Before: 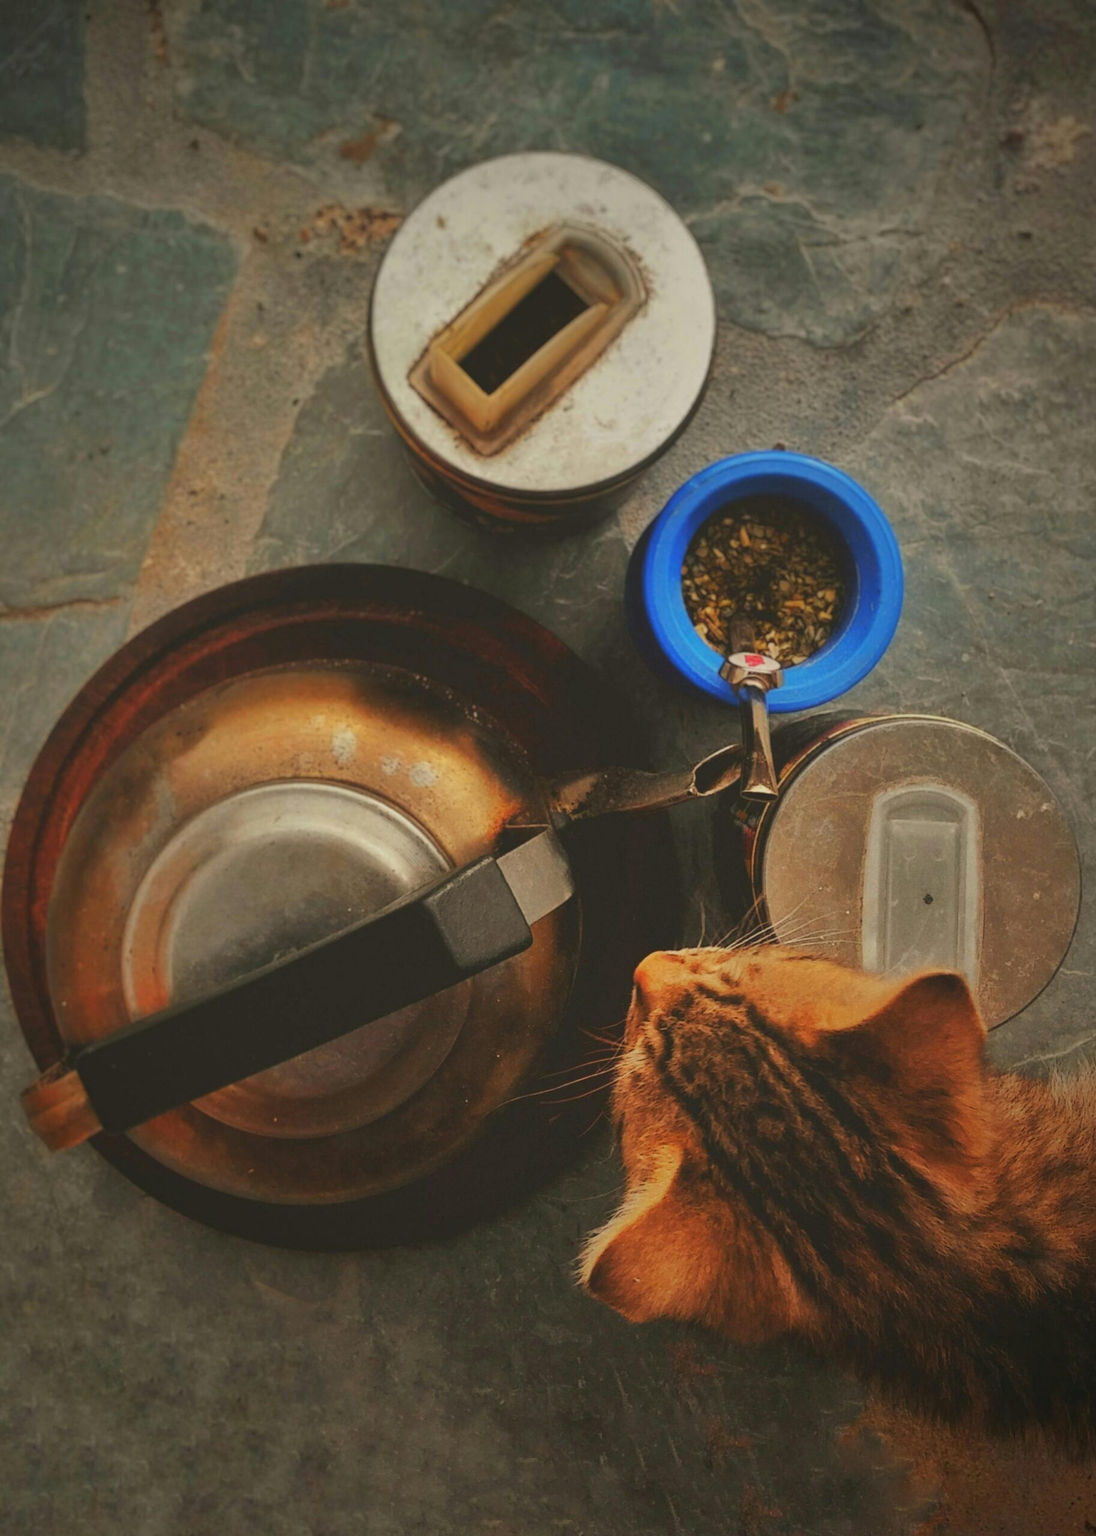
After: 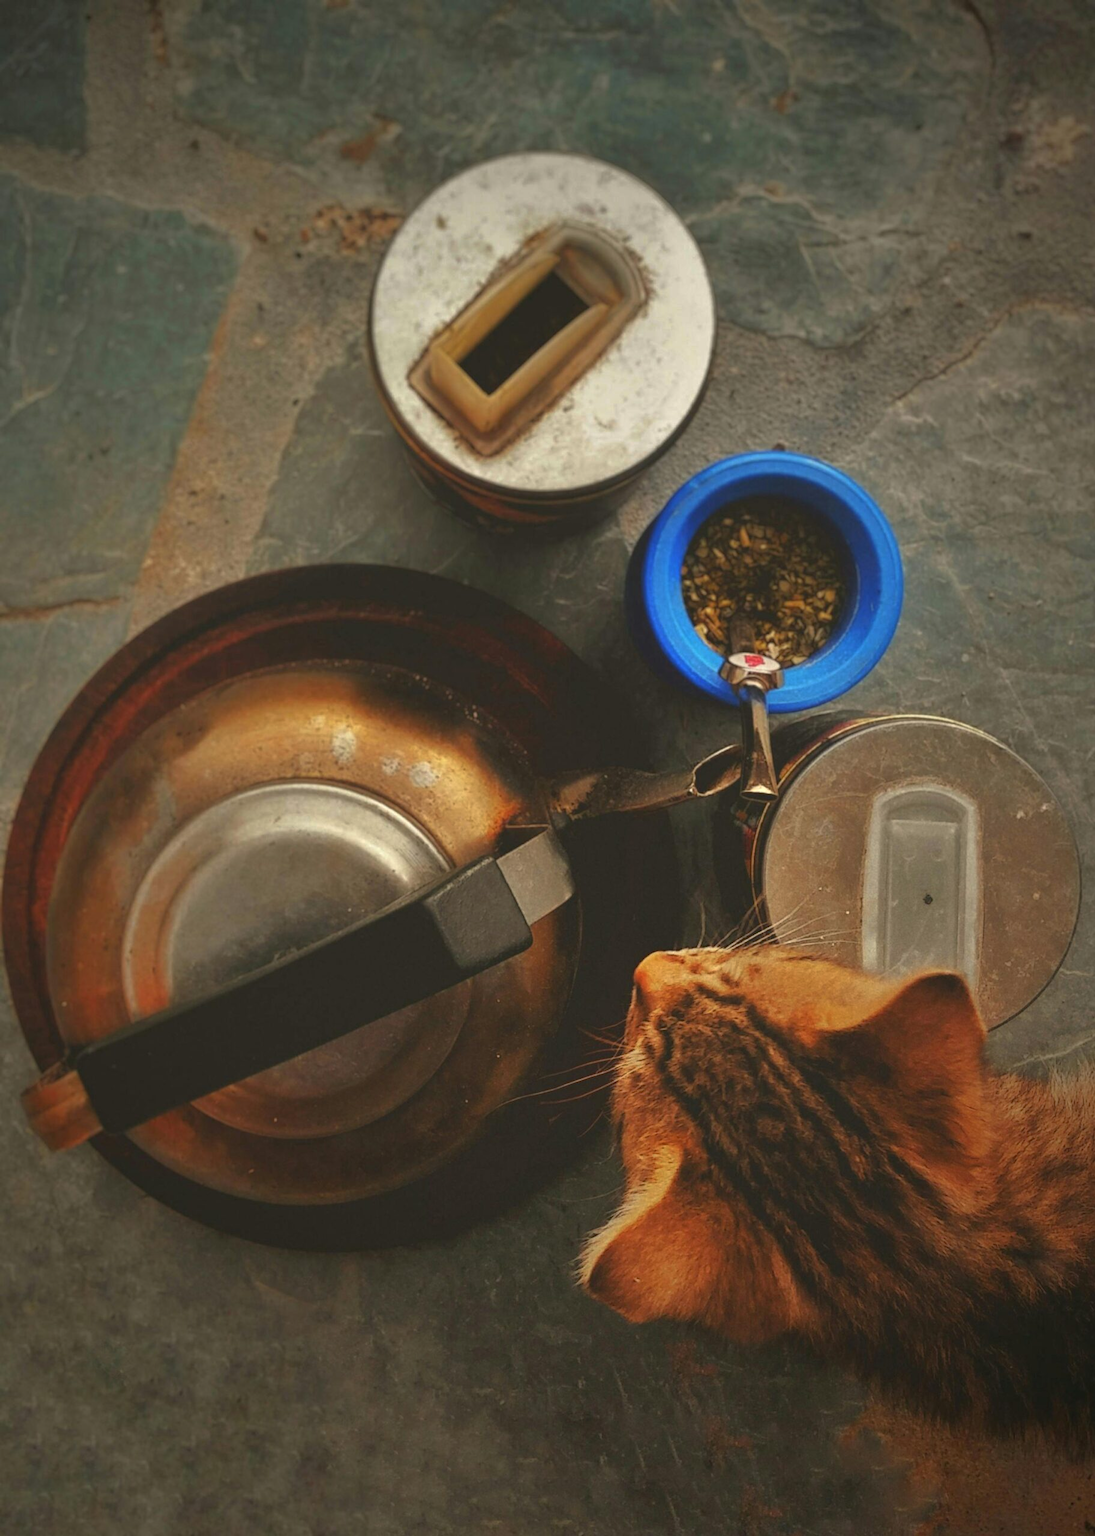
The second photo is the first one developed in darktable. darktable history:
tone equalizer: -8 EV 0.001 EV, -7 EV -0.003 EV, -6 EV 0.005 EV, -5 EV -0.036 EV, -4 EV -0.107 EV, -3 EV -0.154 EV, -2 EV 0.228 EV, -1 EV 0.708 EV, +0 EV 0.509 EV, edges refinement/feathering 500, mask exposure compensation -1.57 EV, preserve details no
